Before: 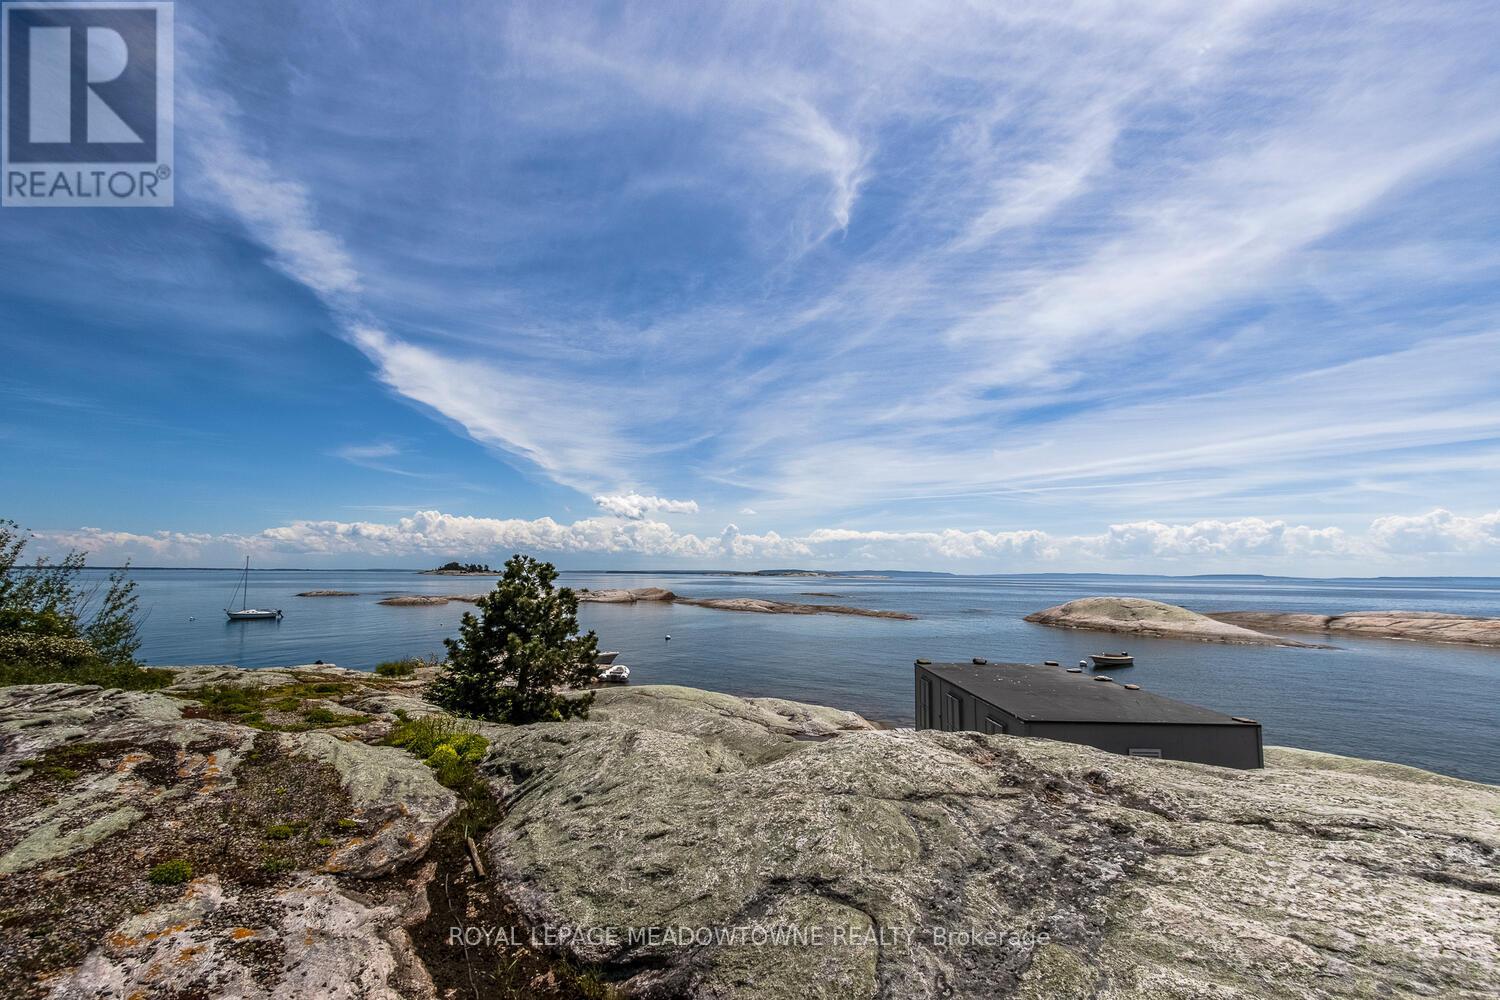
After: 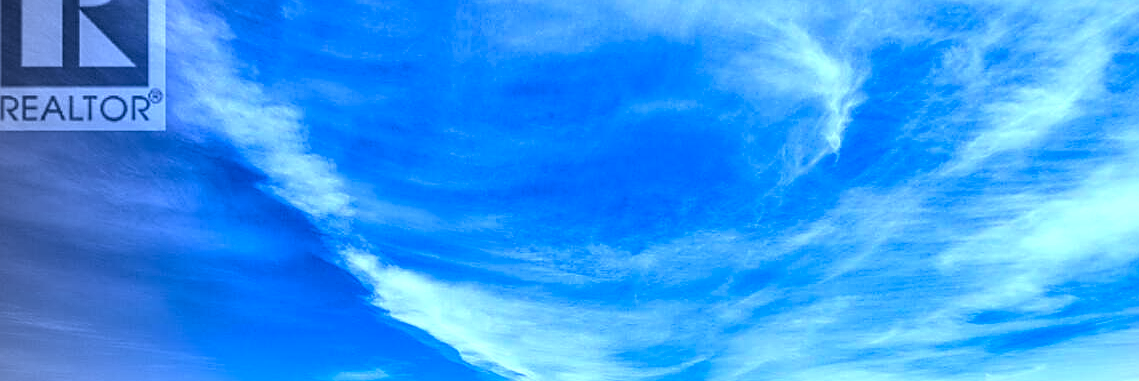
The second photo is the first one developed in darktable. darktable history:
crop: left 0.577%, top 7.641%, right 23.484%, bottom 54.174%
vignetting: center (0.218, -0.24)
exposure: exposure 0.126 EV, compensate highlight preservation false
color calibration: illuminant as shot in camera, x 0.444, y 0.414, temperature 2932.51 K
local contrast: highlights 17%, detail 185%
sharpen: on, module defaults
